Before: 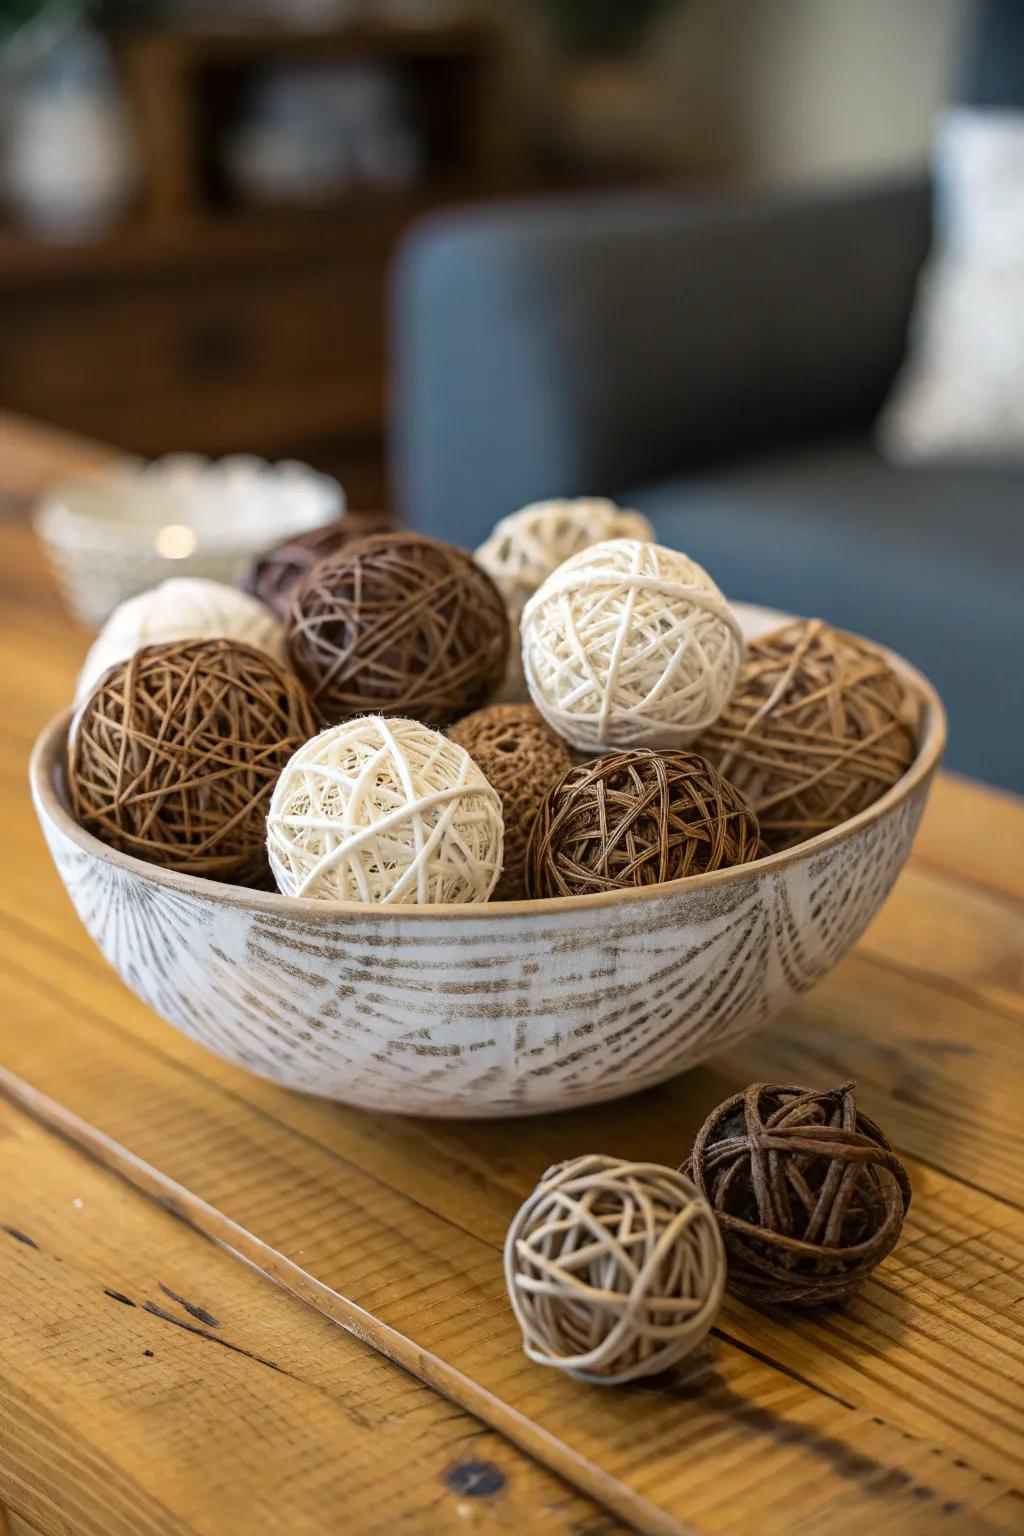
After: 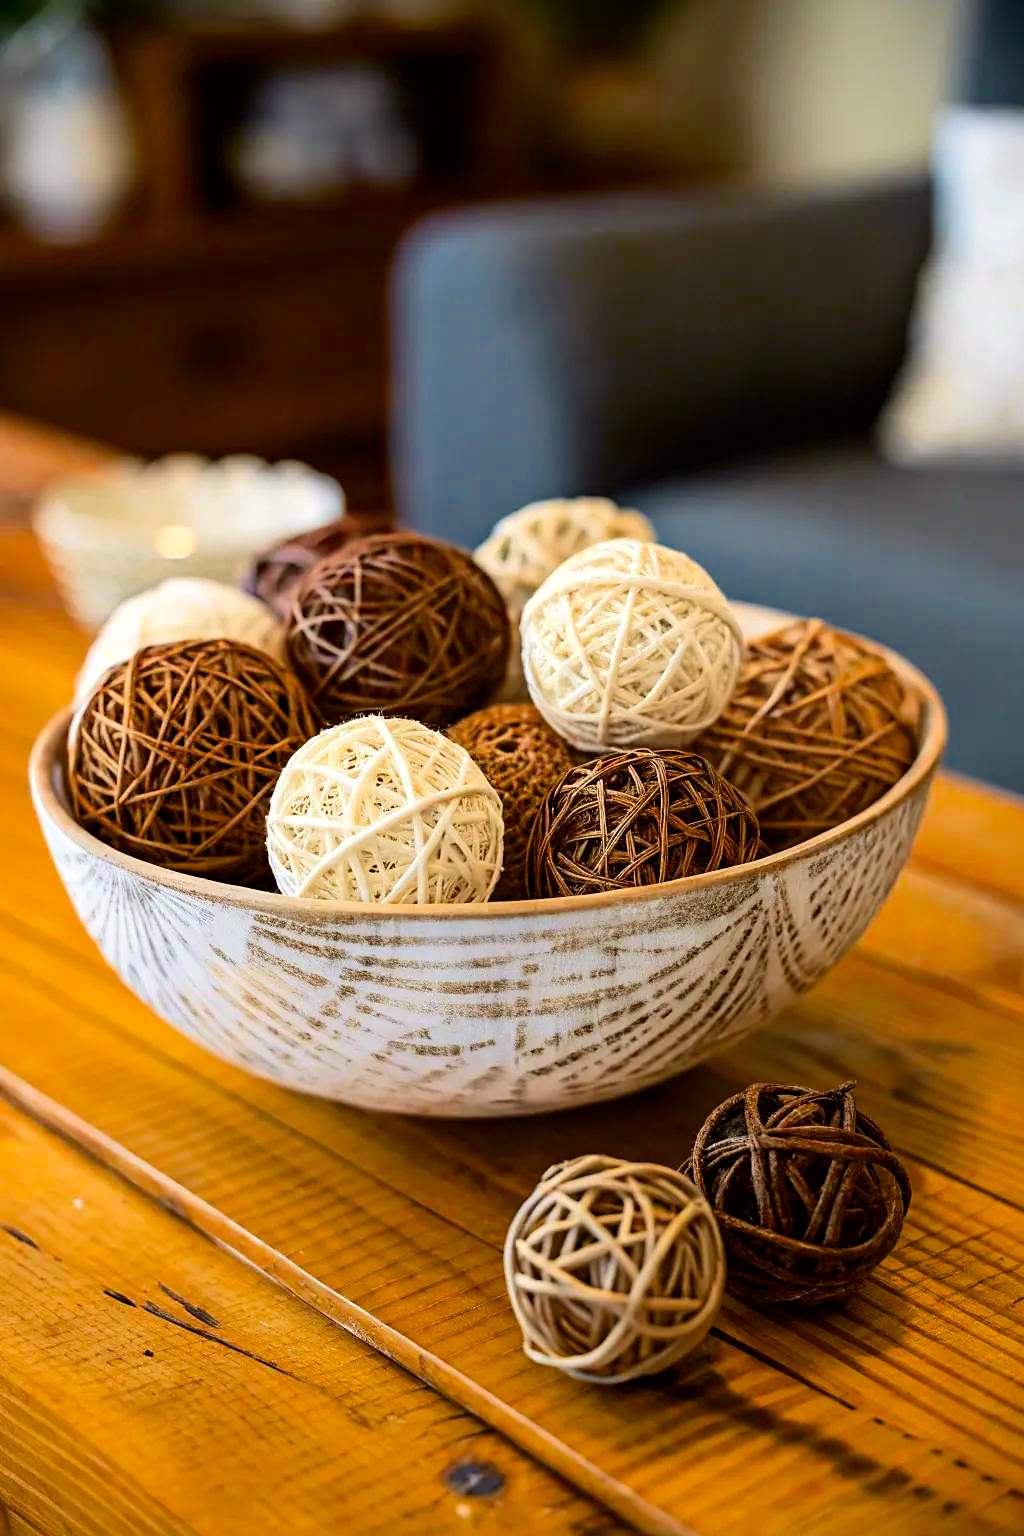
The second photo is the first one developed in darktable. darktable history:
tone curve: curves: ch0 [(0, 0) (0.091, 0.066) (0.184, 0.16) (0.491, 0.519) (0.748, 0.765) (1, 0.919)]; ch1 [(0, 0) (0.179, 0.173) (0.322, 0.32) (0.424, 0.424) (0.502, 0.504) (0.56, 0.575) (0.631, 0.675) (0.777, 0.806) (1, 1)]; ch2 [(0, 0) (0.434, 0.447) (0.497, 0.498) (0.539, 0.566) (0.676, 0.691) (1, 1)], color space Lab, independent channels, preserve colors none
sharpen: radius 1.899, amount 0.403, threshold 1.492
color balance rgb: power › chroma 0.301%, power › hue 22.64°, global offset › luminance -0.27%, global offset › hue 262.44°, perceptual saturation grading › global saturation 25.026%, perceptual brilliance grading › global brilliance 10.447%, perceptual brilliance grading › shadows 14.693%, global vibrance 6.537%, contrast 12.41%, saturation formula JzAzBz (2021)
